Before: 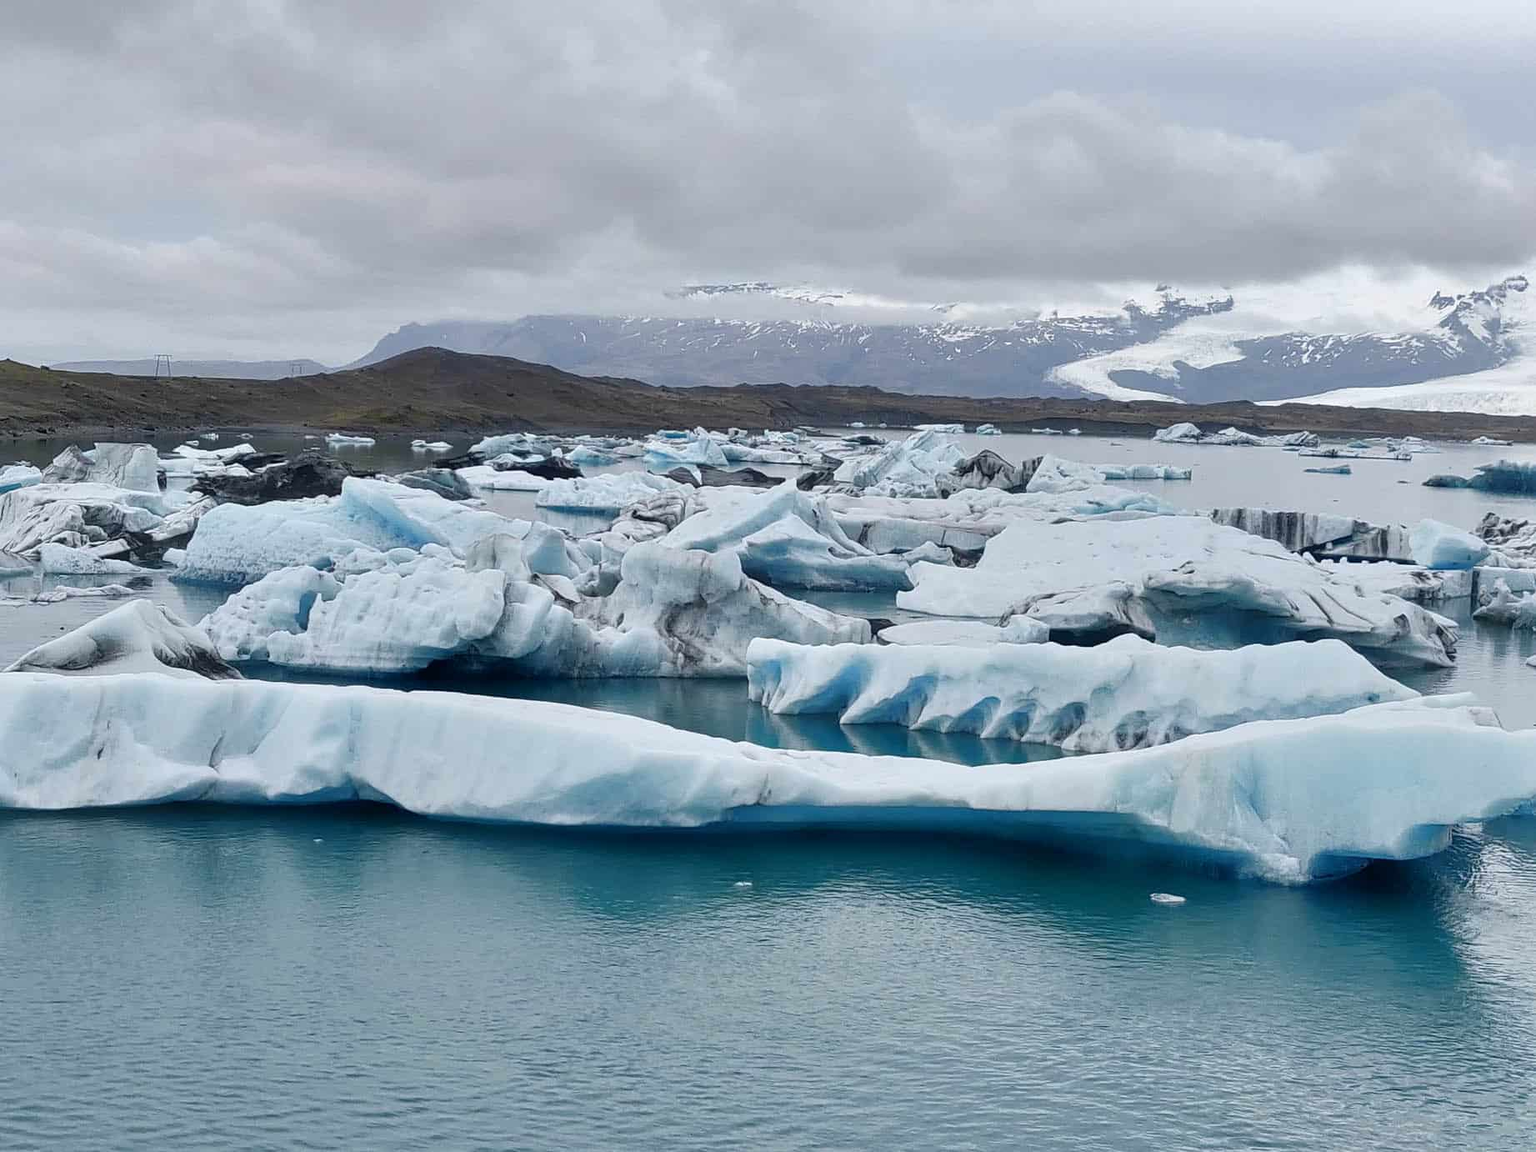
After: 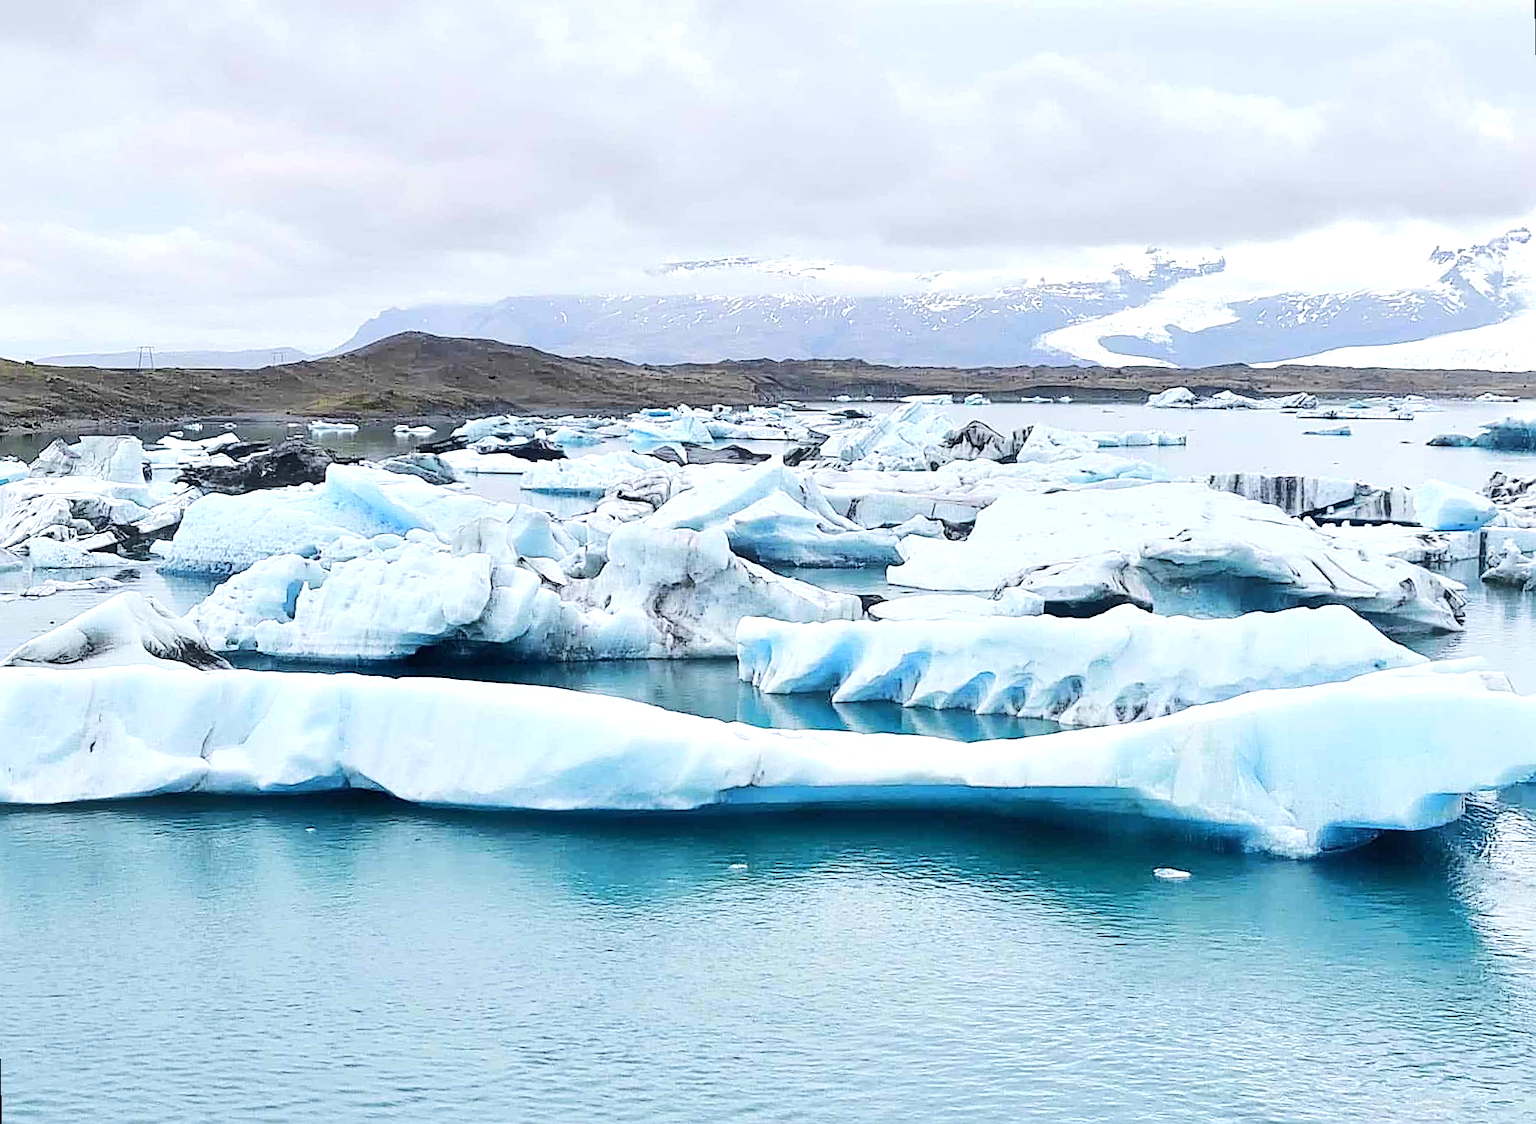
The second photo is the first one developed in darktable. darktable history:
exposure: black level correction 0, exposure 0.7 EV, compensate exposure bias true, compensate highlight preservation false
rgb curve: curves: ch0 [(0, 0) (0.284, 0.292) (0.505, 0.644) (1, 1)], compensate middle gray true
sharpen: on, module defaults
rotate and perspective: rotation -1.32°, lens shift (horizontal) -0.031, crop left 0.015, crop right 0.985, crop top 0.047, crop bottom 0.982
